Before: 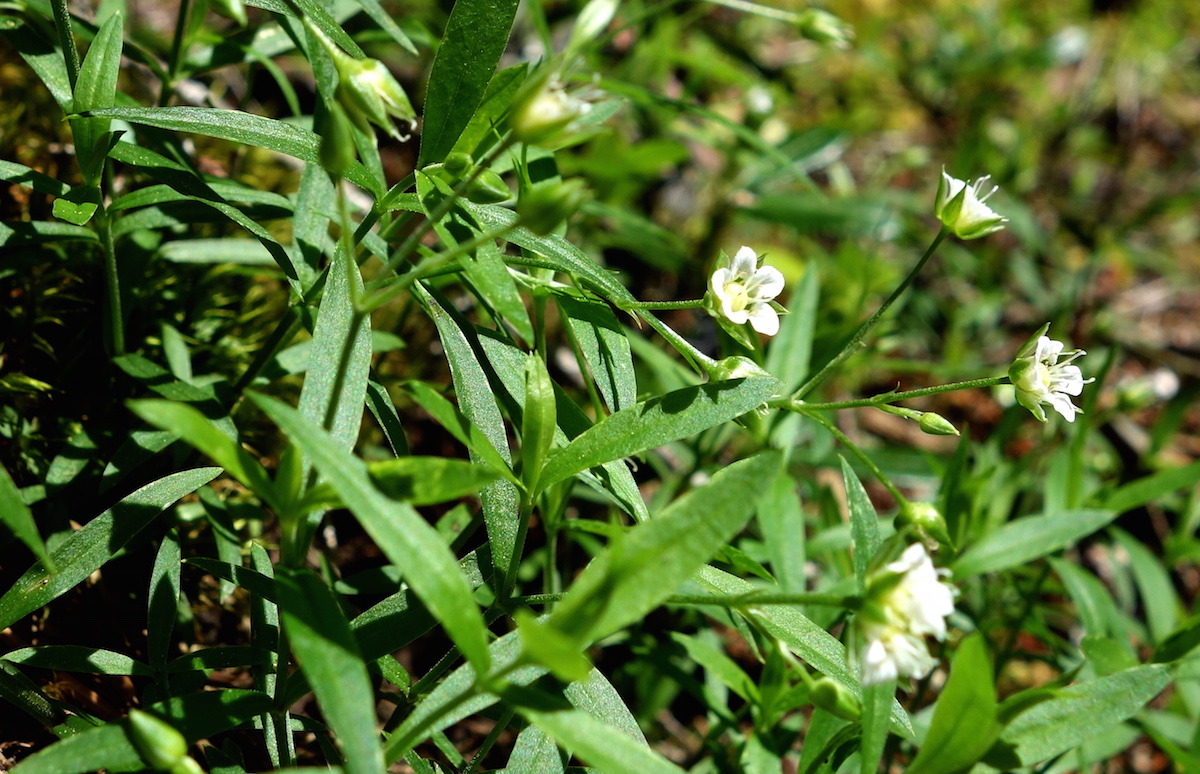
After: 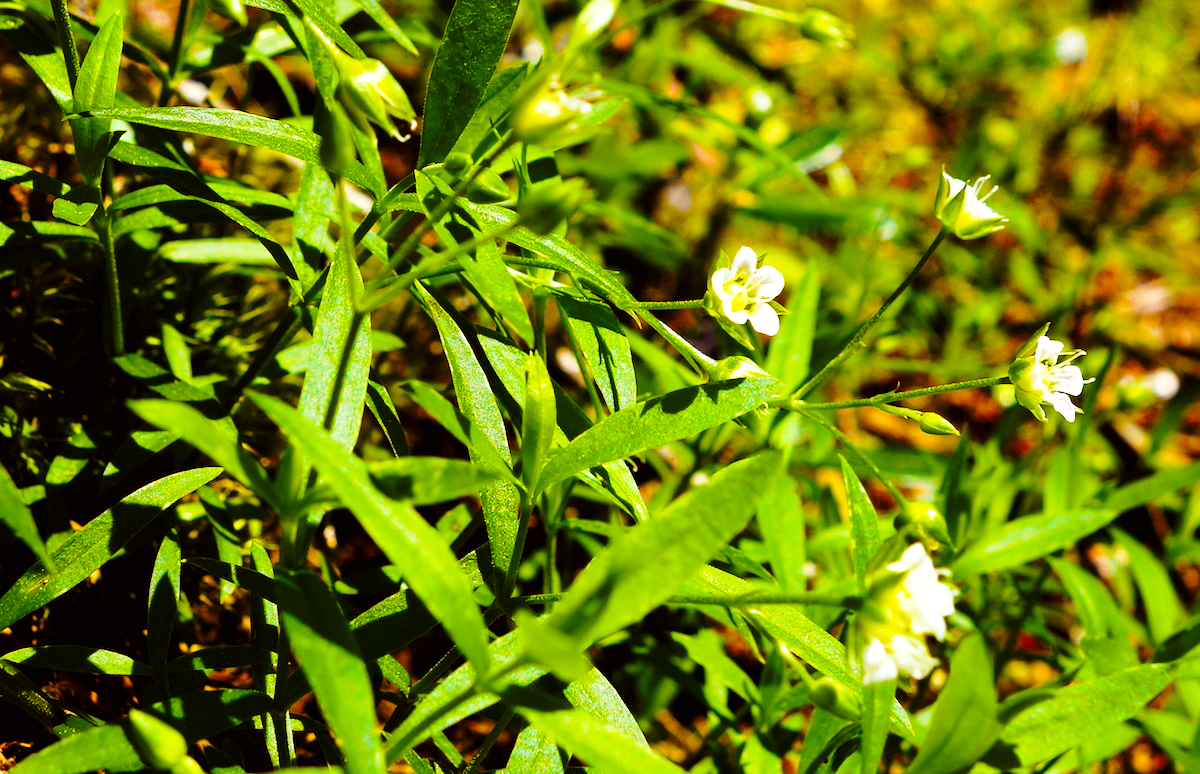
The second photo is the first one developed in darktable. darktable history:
base curve: curves: ch0 [(0, 0) (0.028, 0.03) (0.121, 0.232) (0.46, 0.748) (0.859, 0.968) (1, 1)], preserve colors none
color balance rgb: power › chroma 1.54%, power › hue 27.12°, highlights gain › chroma 0.107%, highlights gain › hue 330.36°, perceptual saturation grading › global saturation 99.04%, global vibrance 9.567%
